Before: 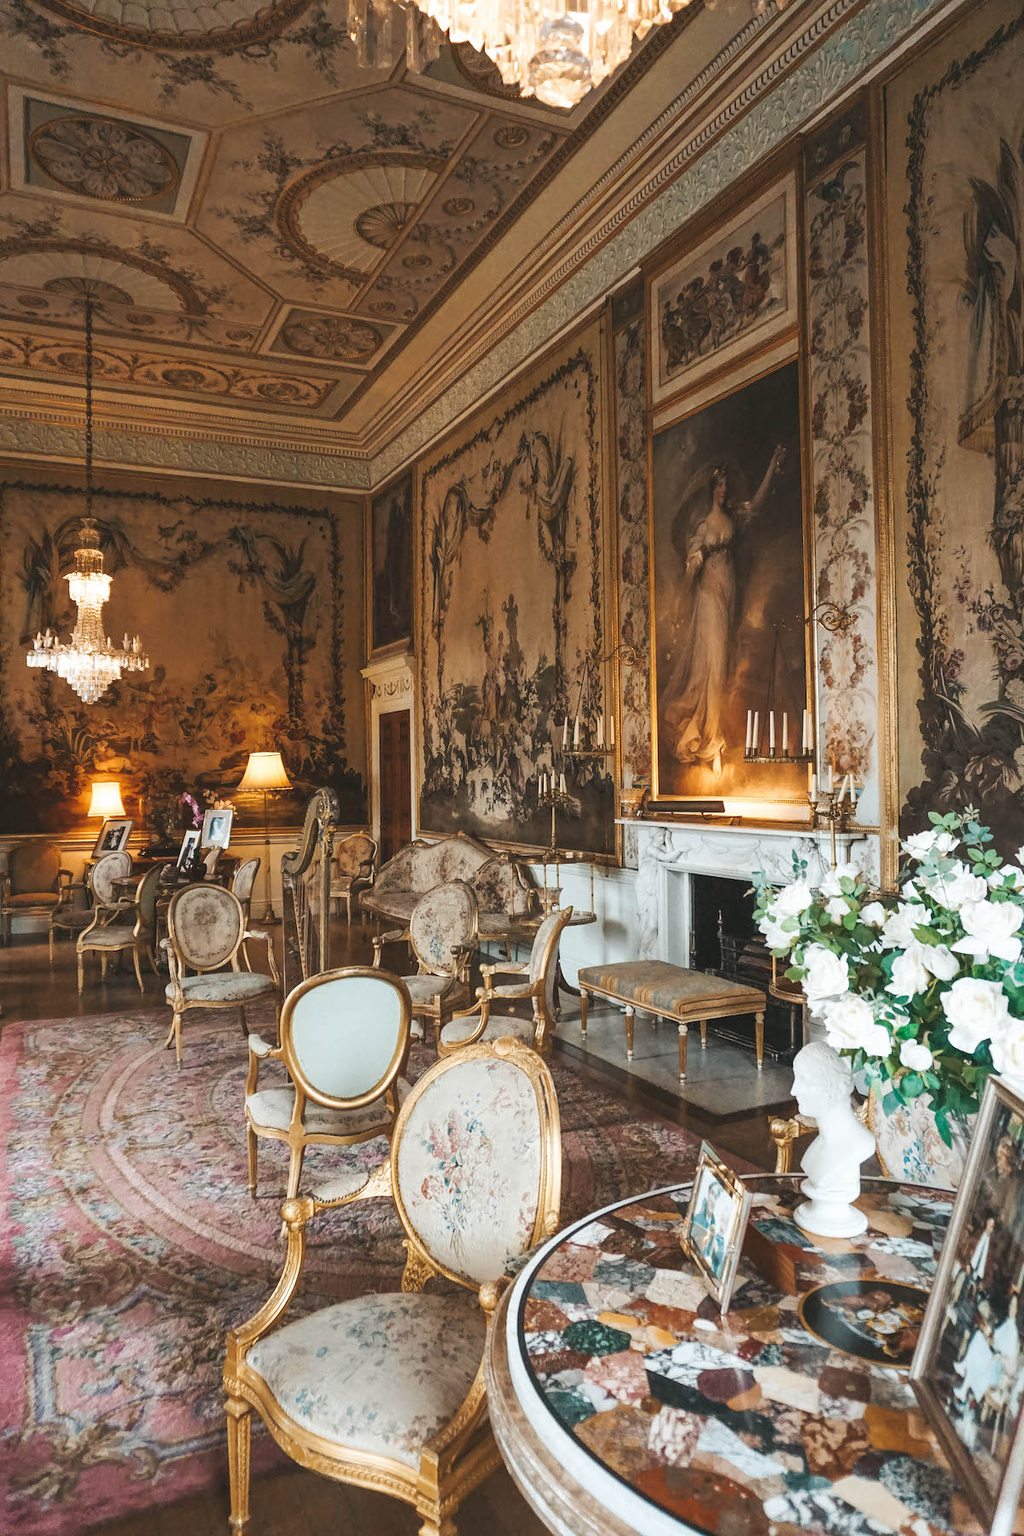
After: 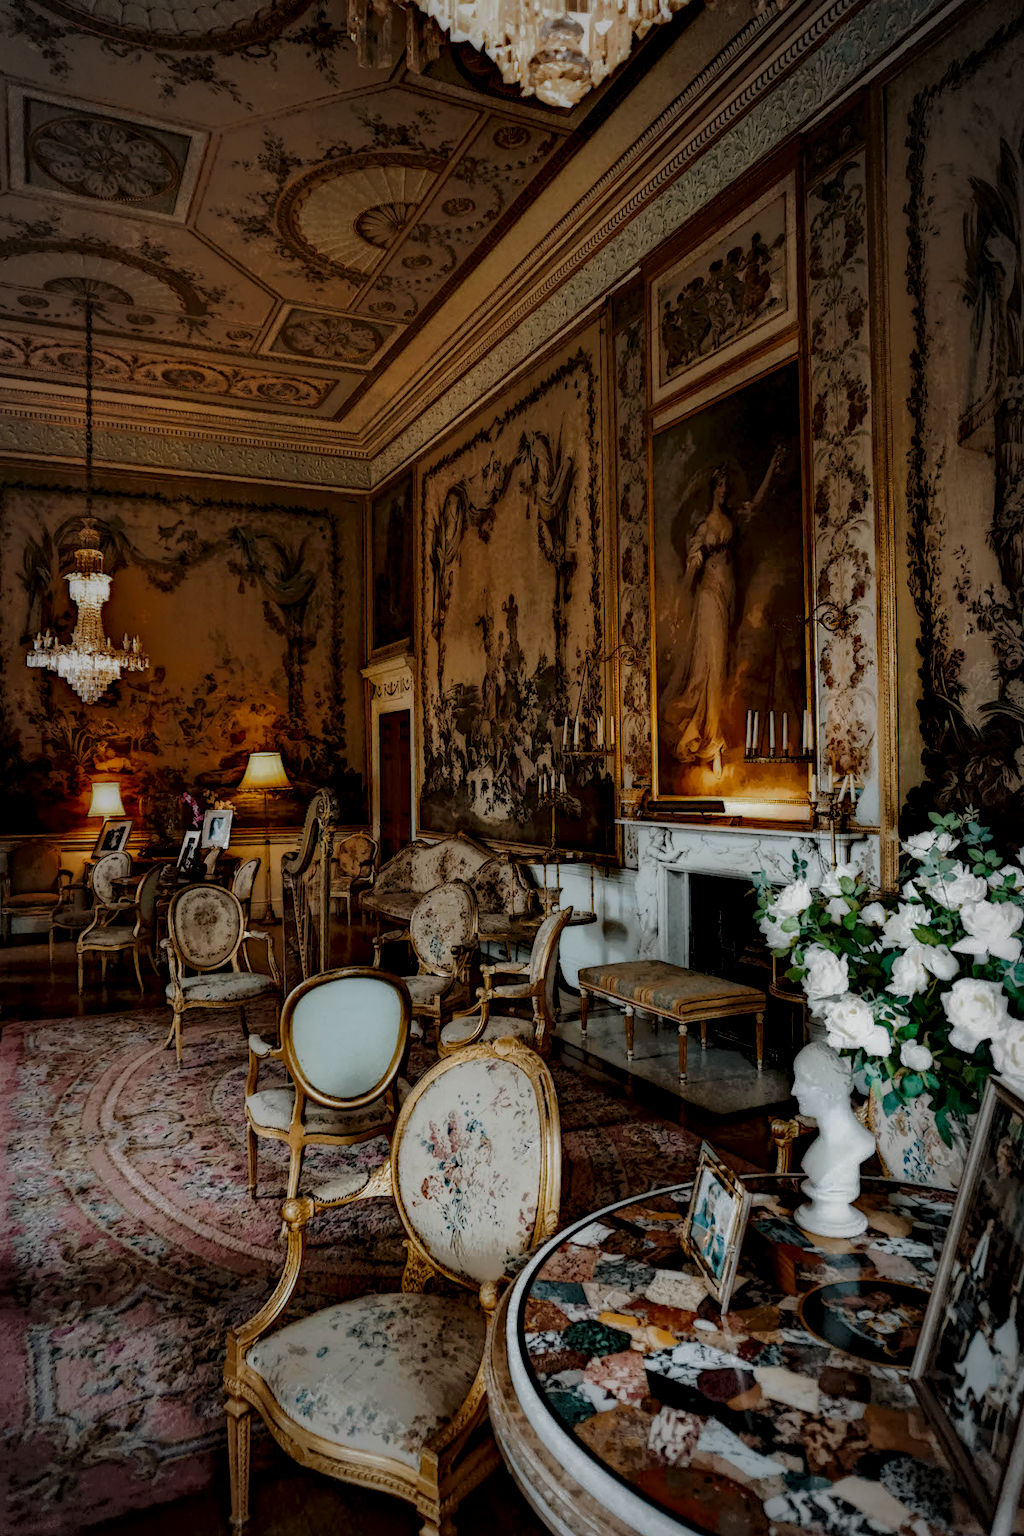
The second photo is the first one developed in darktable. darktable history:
vignetting: automatic ratio true
local contrast: highlights 4%, shadows 212%, detail 164%, midtone range 0.003
haze removal: compatibility mode true, adaptive false
